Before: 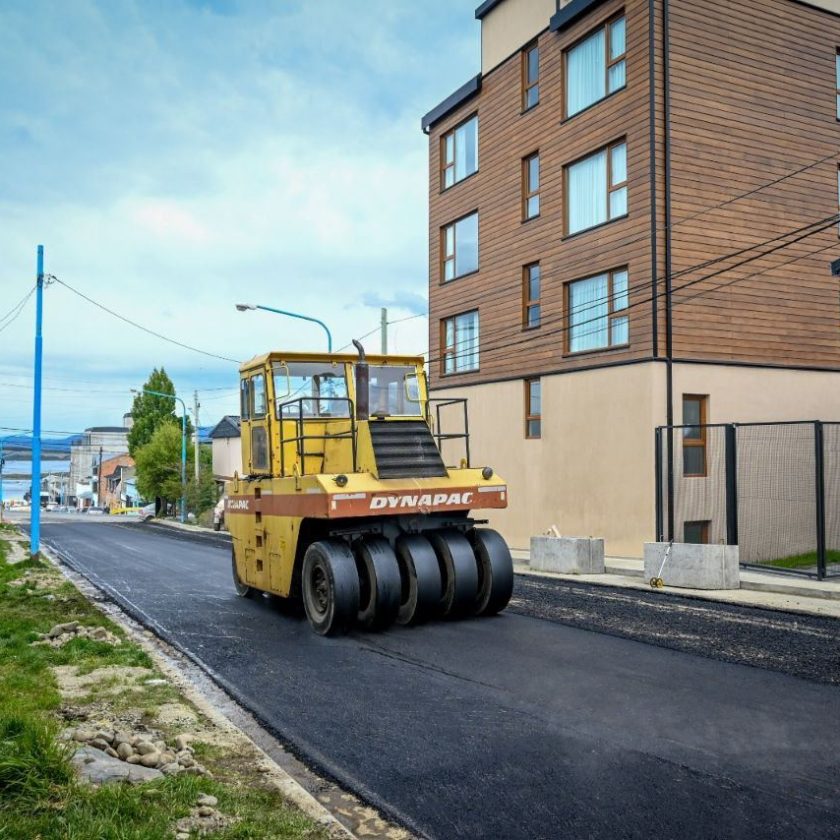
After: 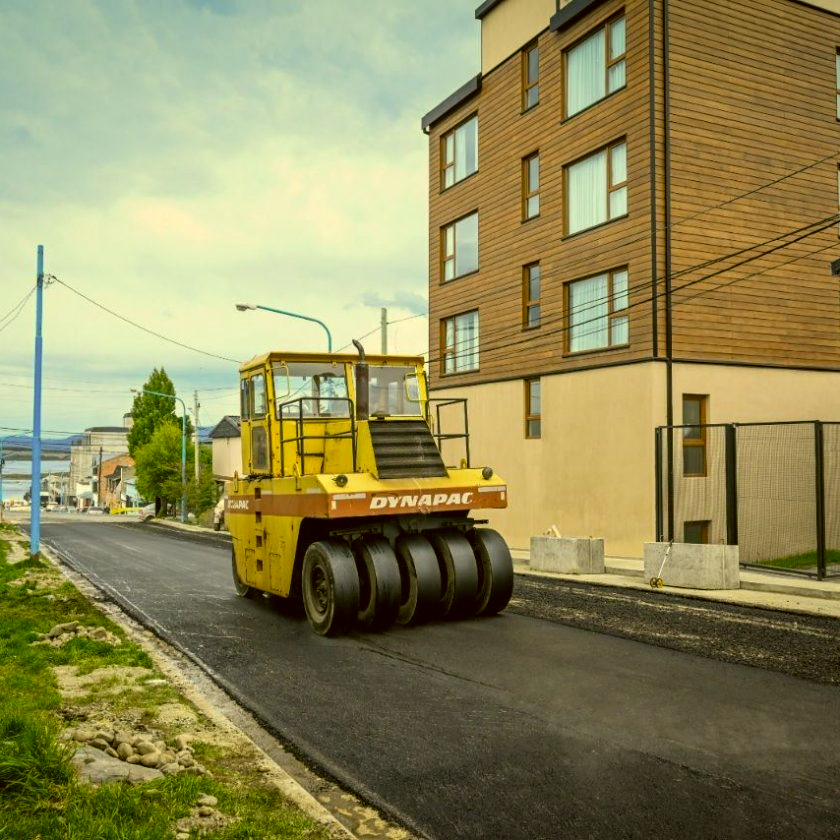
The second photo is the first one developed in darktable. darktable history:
color correction: highlights a* 0.155, highlights b* 28.82, shadows a* -0.278, shadows b* 21.11
